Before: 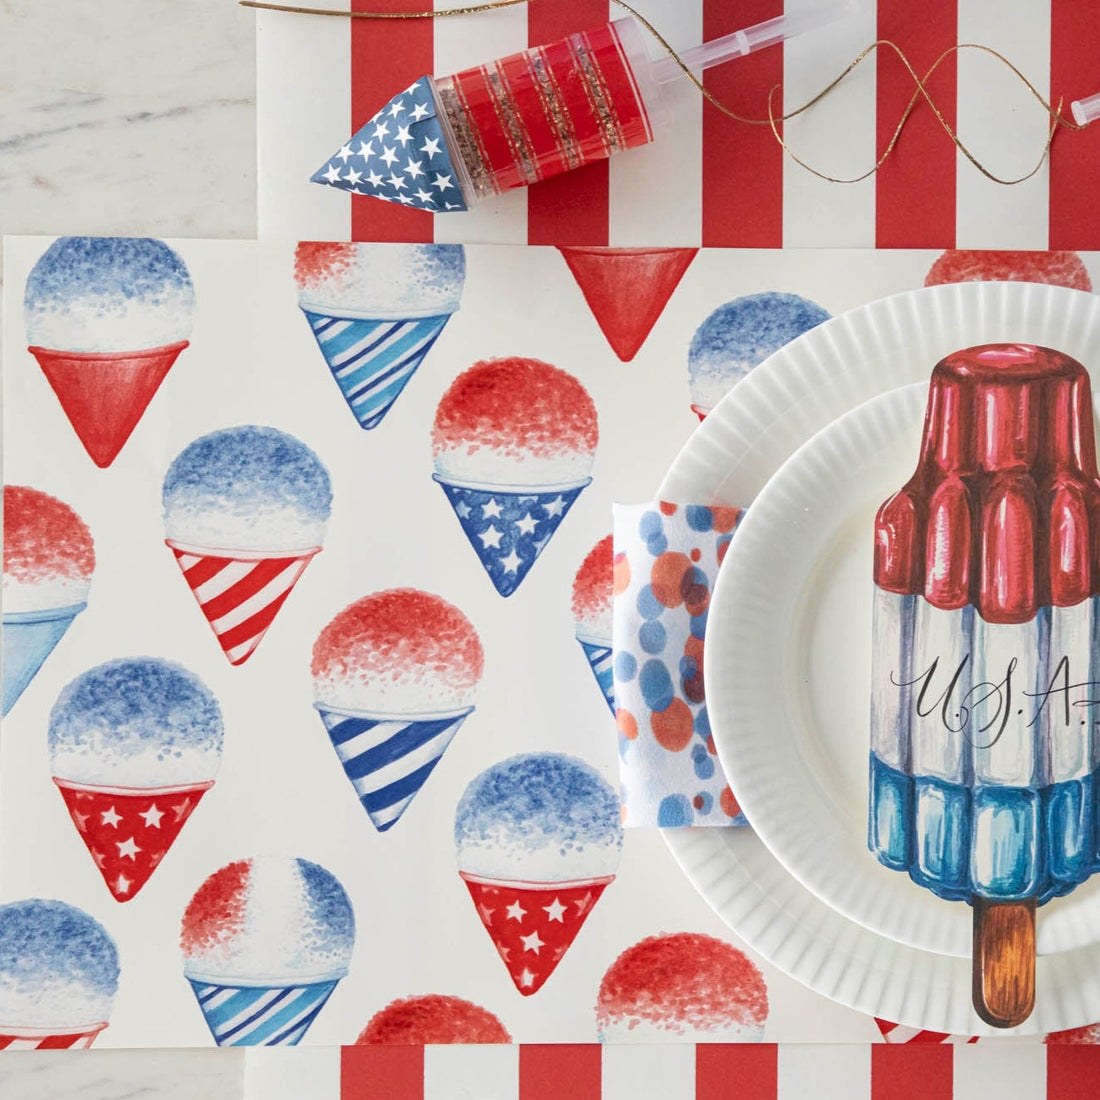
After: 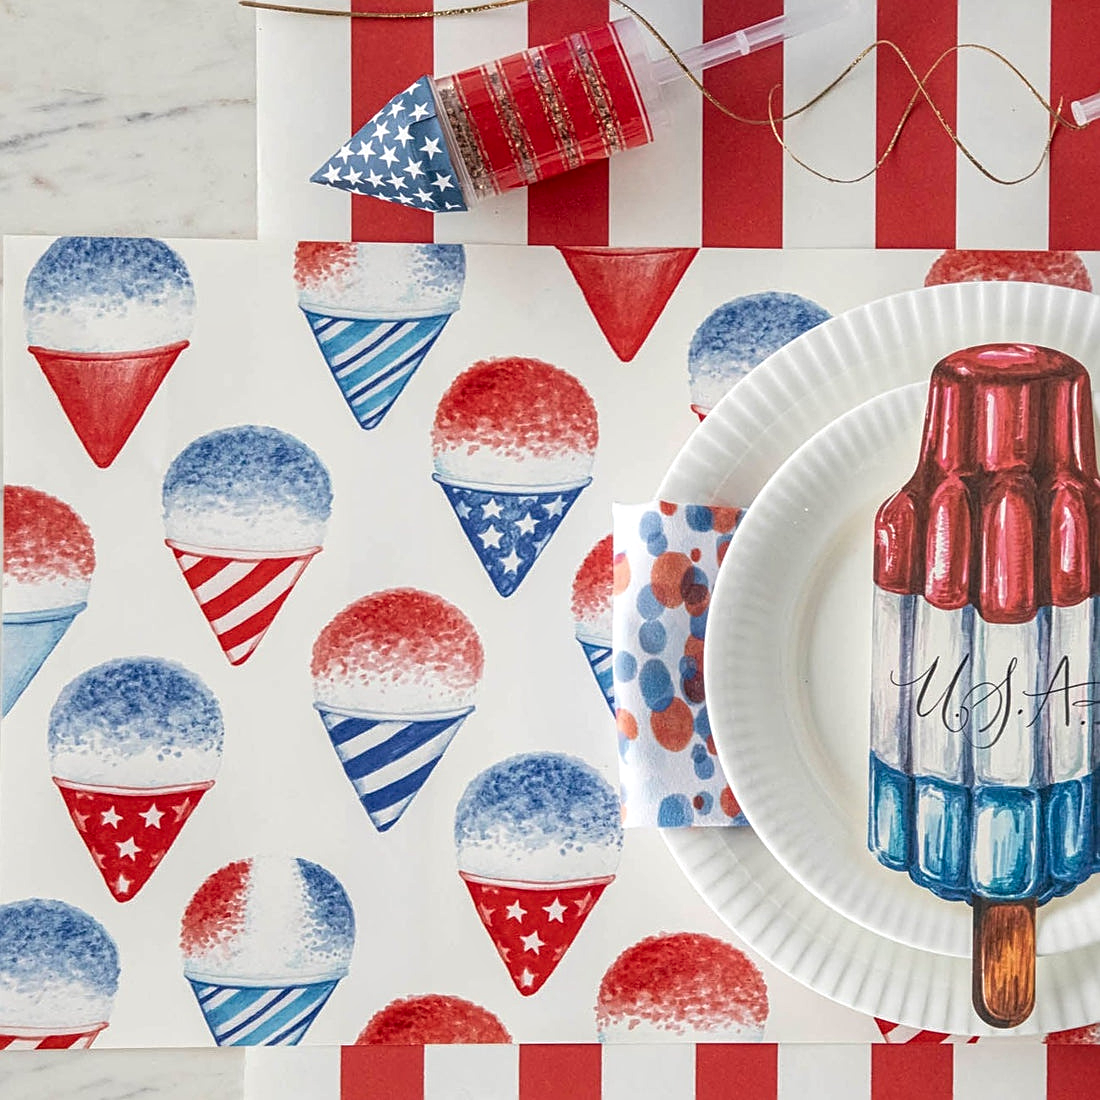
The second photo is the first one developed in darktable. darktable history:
local contrast: detail 130%
sharpen: on, module defaults
exposure: compensate highlight preservation false
